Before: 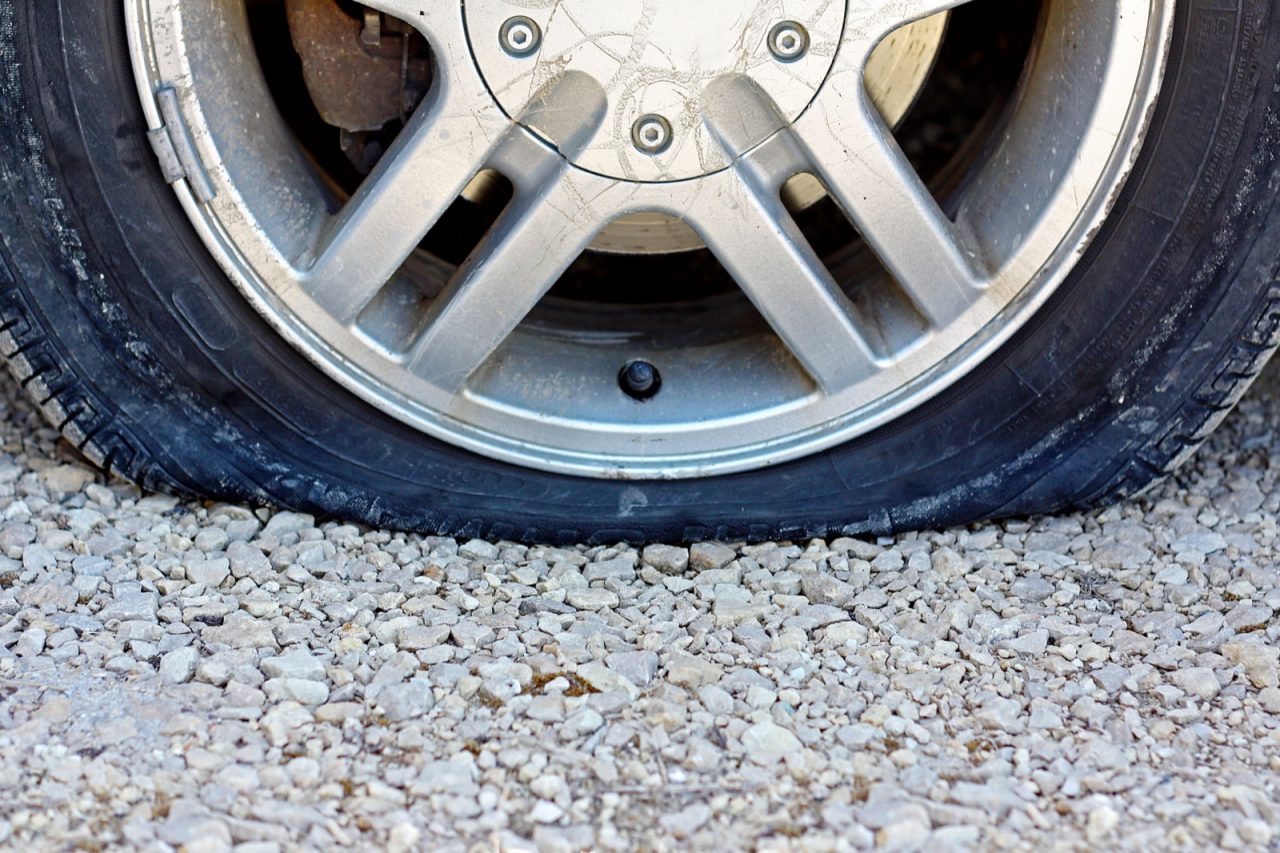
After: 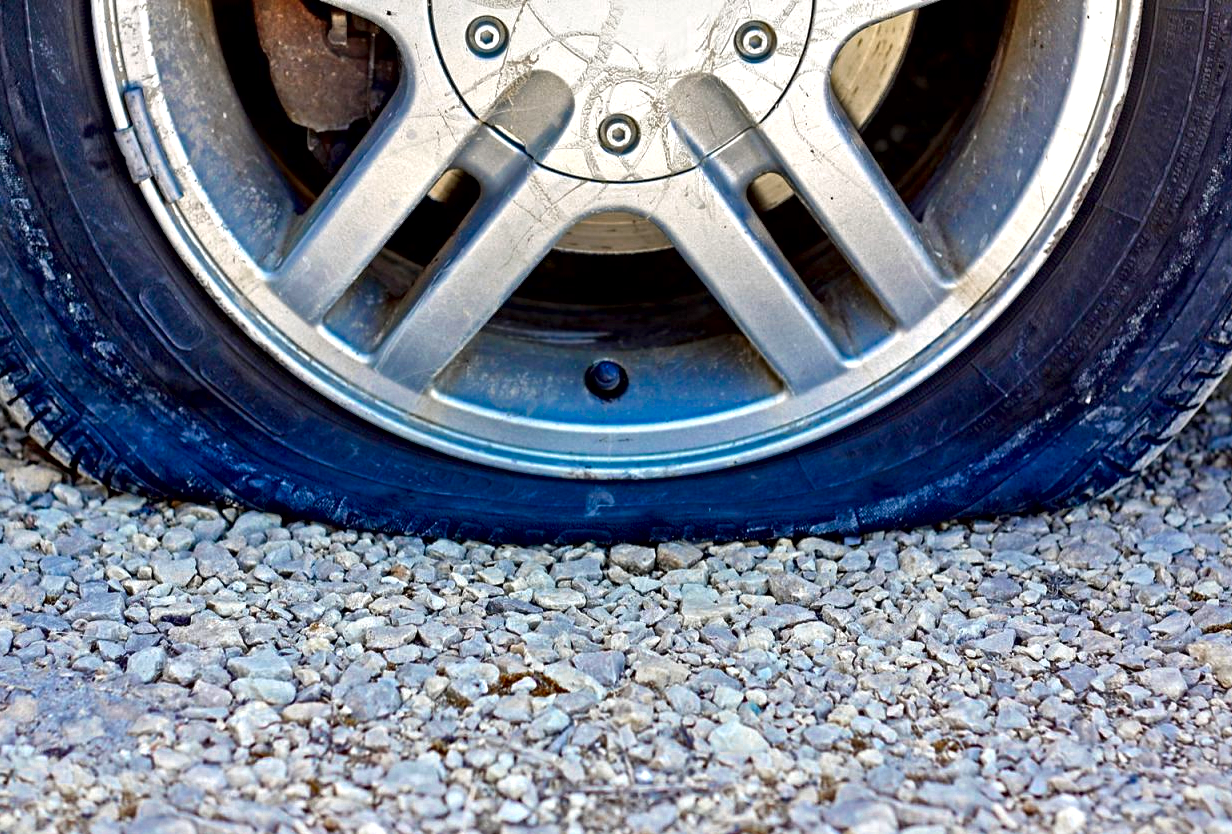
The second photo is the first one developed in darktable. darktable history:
crop and rotate: left 2.648%, right 1.031%, bottom 2.177%
color zones: curves: ch0 [(0, 0.553) (0.123, 0.58) (0.23, 0.419) (0.468, 0.155) (0.605, 0.132) (0.723, 0.063) (0.833, 0.172) (0.921, 0.468)]; ch1 [(0.025, 0.645) (0.229, 0.584) (0.326, 0.551) (0.537, 0.446) (0.599, 0.911) (0.708, 1) (0.805, 0.944)]; ch2 [(0.086, 0.468) (0.254, 0.464) (0.638, 0.564) (0.702, 0.592) (0.768, 0.564)]
contrast equalizer: y [[0.51, 0.537, 0.559, 0.574, 0.599, 0.618], [0.5 ×6], [0.5 ×6], [0 ×6], [0 ×6]]
local contrast: mode bilateral grid, contrast 25, coarseness 60, detail 152%, midtone range 0.2
color correction: highlights b* -0.022
